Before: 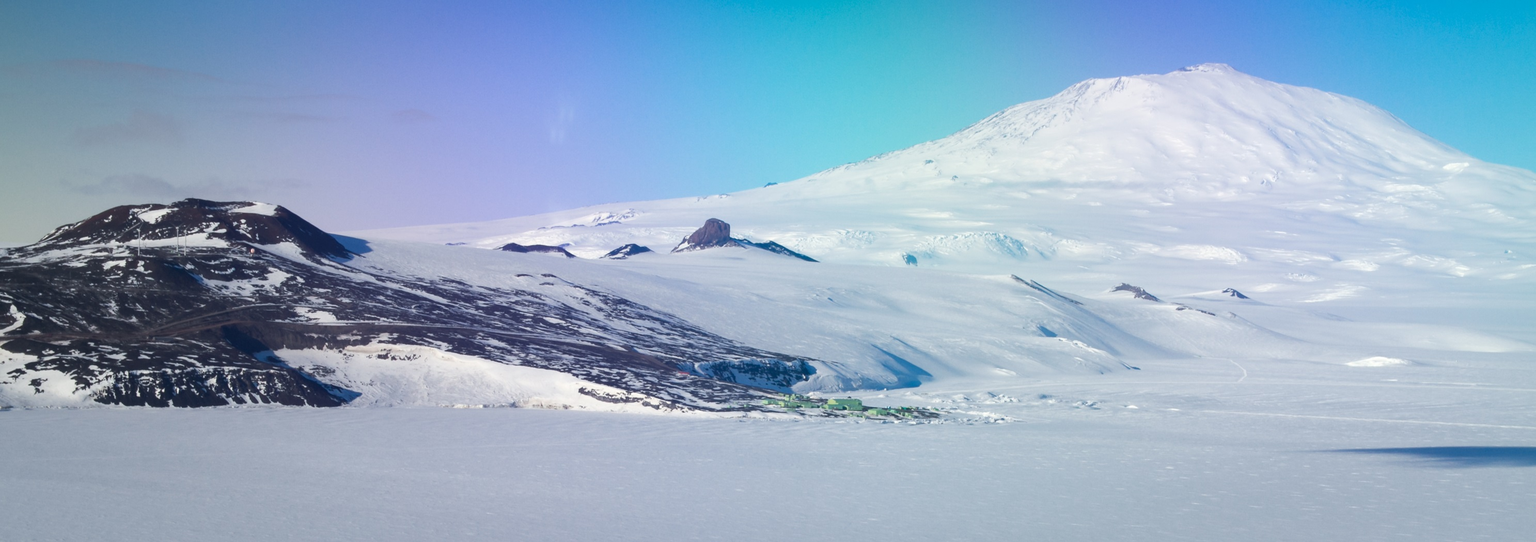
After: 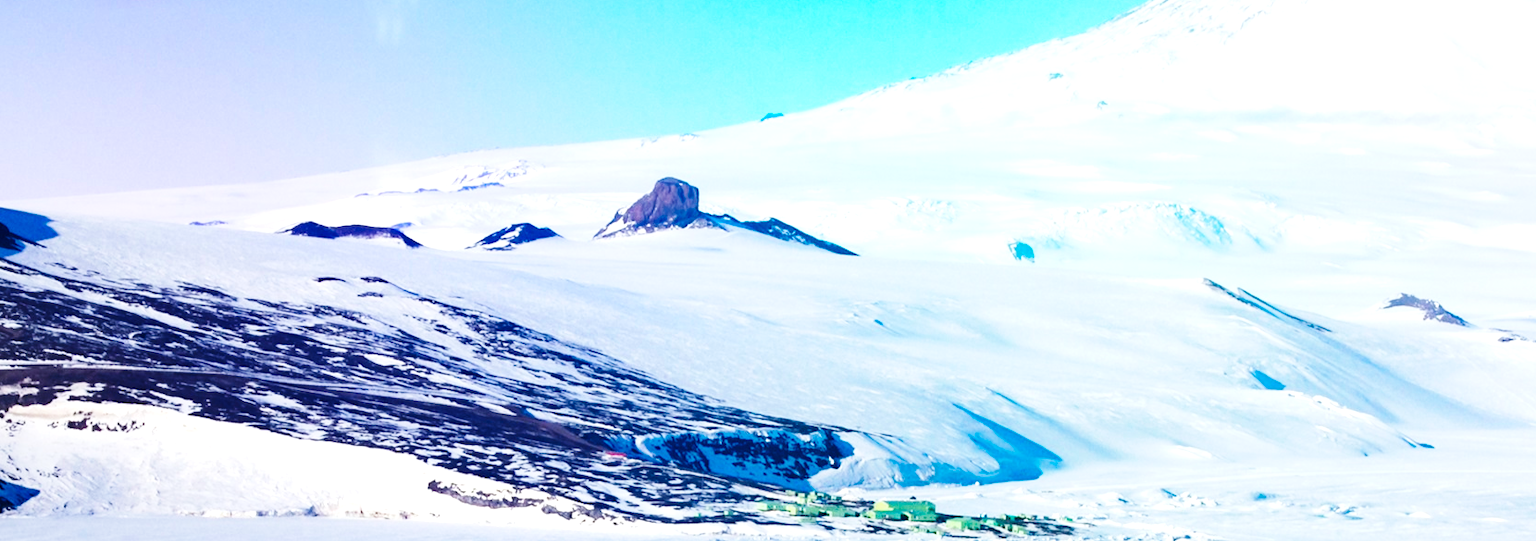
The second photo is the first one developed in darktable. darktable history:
base curve: curves: ch0 [(0, 0) (0.036, 0.025) (0.121, 0.166) (0.206, 0.329) (0.605, 0.79) (1, 1)], preserve colors none
color balance rgb: linear chroma grading › global chroma 15%, perceptual saturation grading › global saturation 30%
tone equalizer: -8 EV -0.75 EV, -7 EV -0.7 EV, -6 EV -0.6 EV, -5 EV -0.4 EV, -3 EV 0.4 EV, -2 EV 0.6 EV, -1 EV 0.7 EV, +0 EV 0.75 EV, edges refinement/feathering 500, mask exposure compensation -1.57 EV, preserve details no
crop and rotate: left 22.13%, top 22.054%, right 22.026%, bottom 22.102%
haze removal: on, module defaults
